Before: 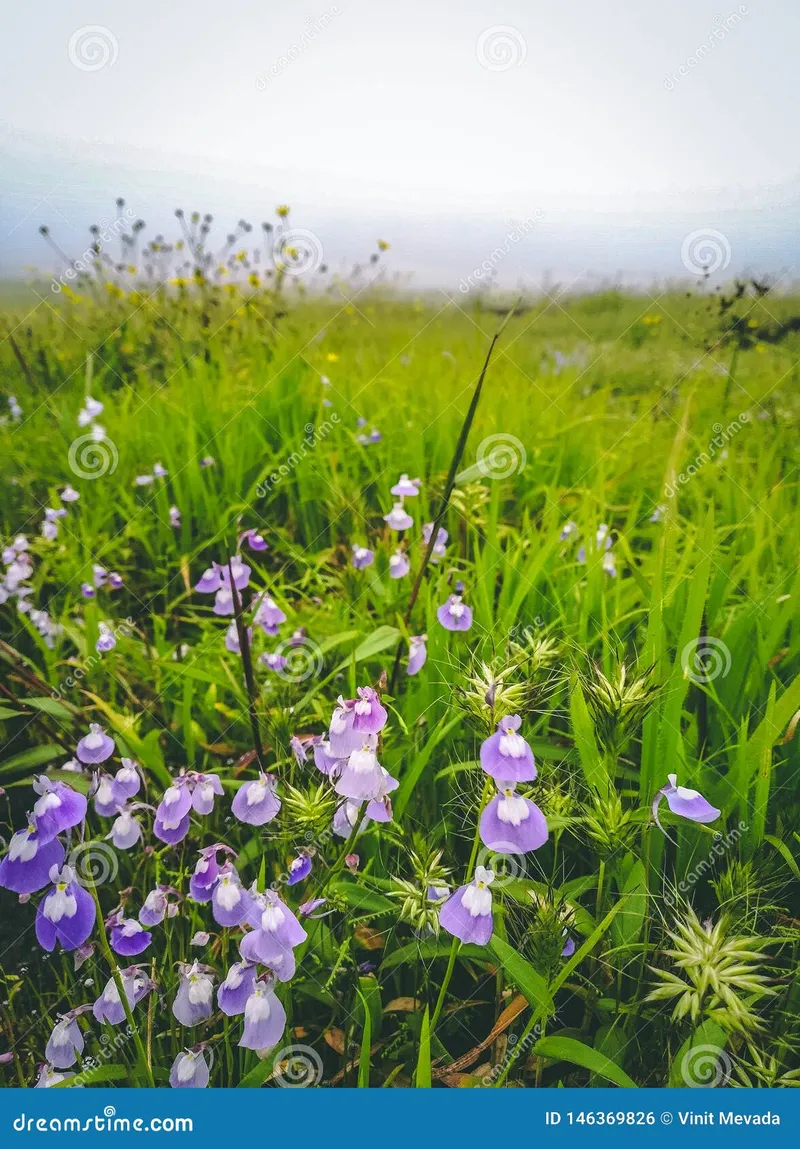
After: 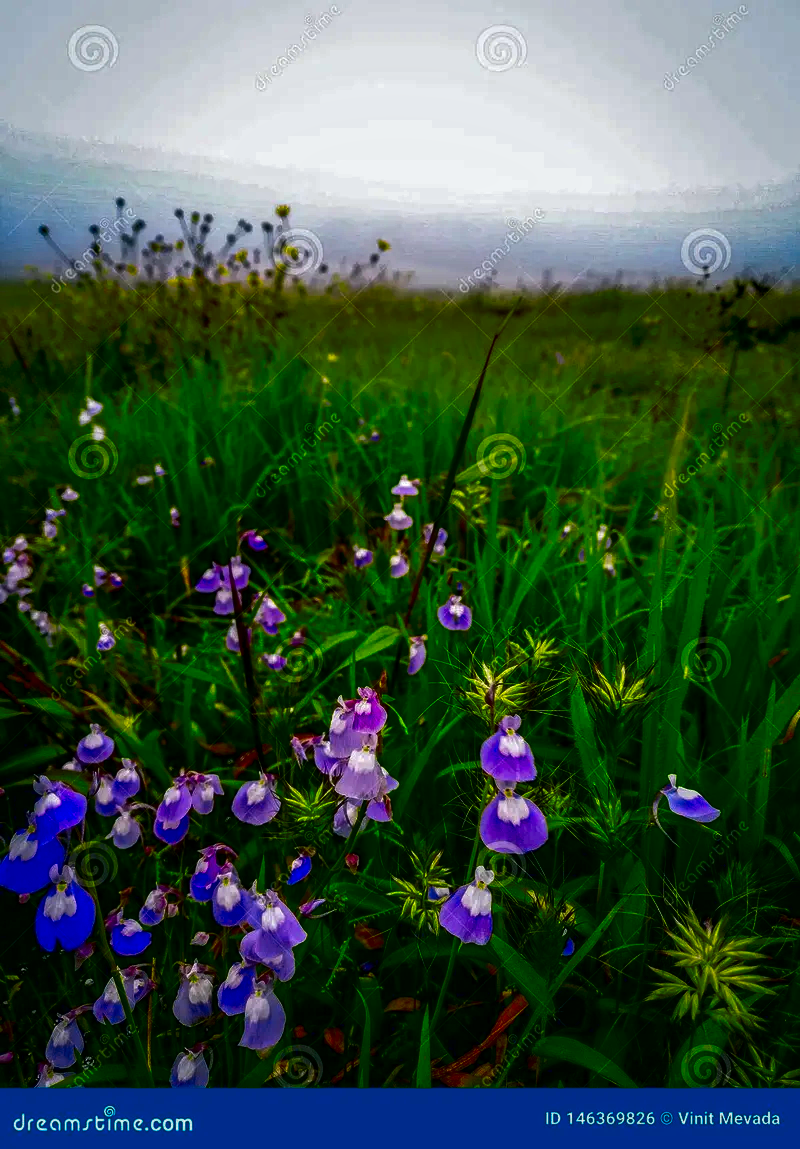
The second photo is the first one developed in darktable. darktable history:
contrast brightness saturation: brightness -1, saturation 1
local contrast: on, module defaults
